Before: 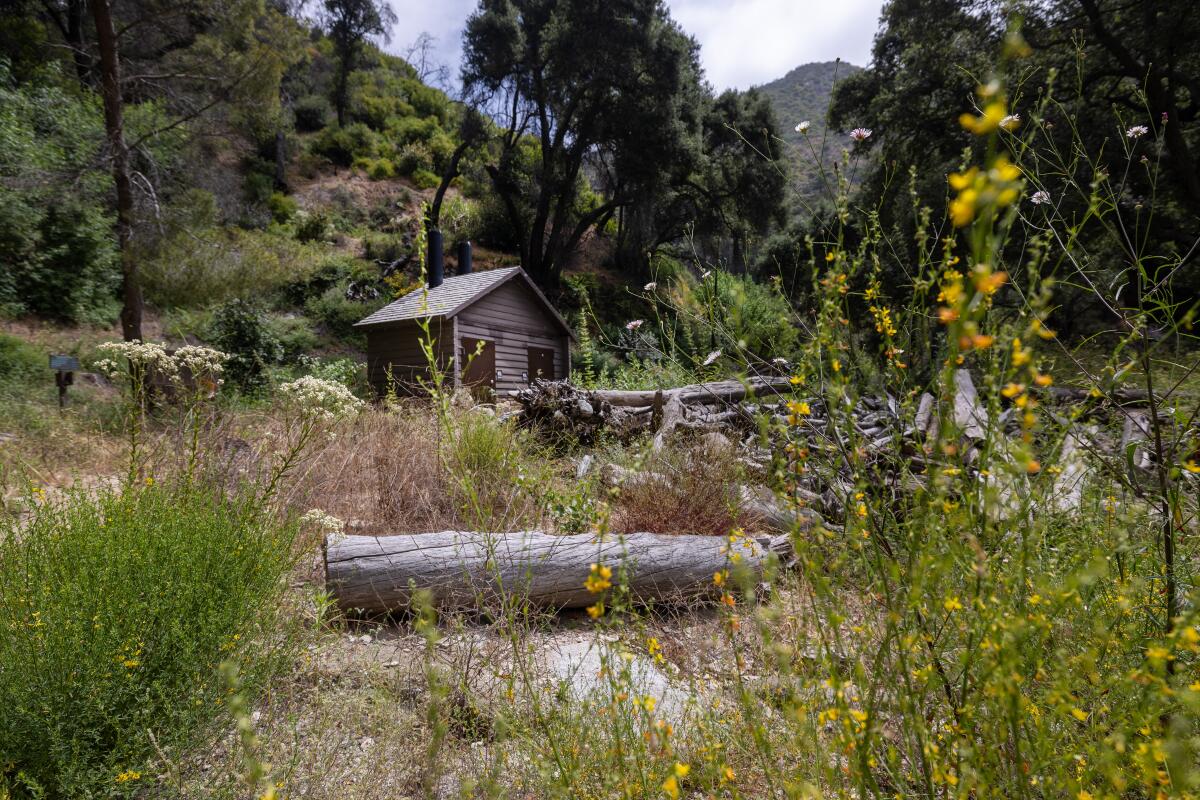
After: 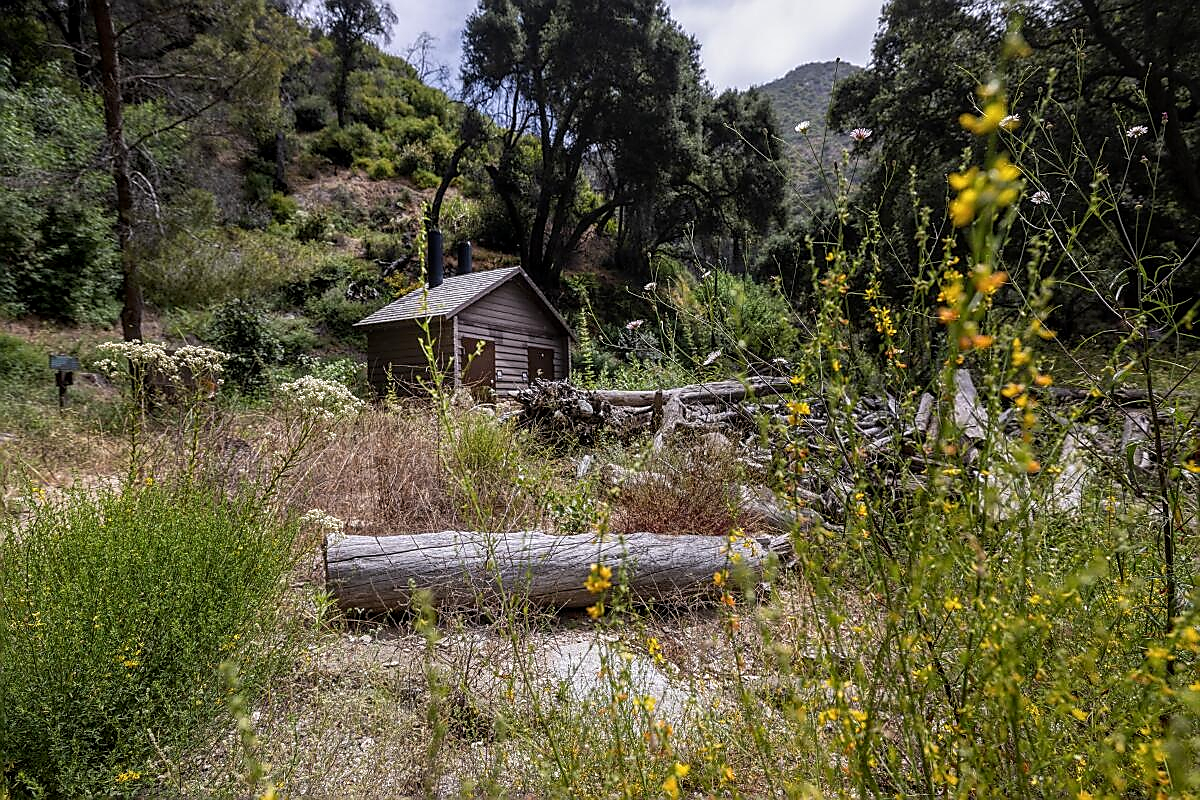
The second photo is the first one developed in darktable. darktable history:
local contrast: on, module defaults
sharpen: radius 1.364, amount 1.236, threshold 0.836
